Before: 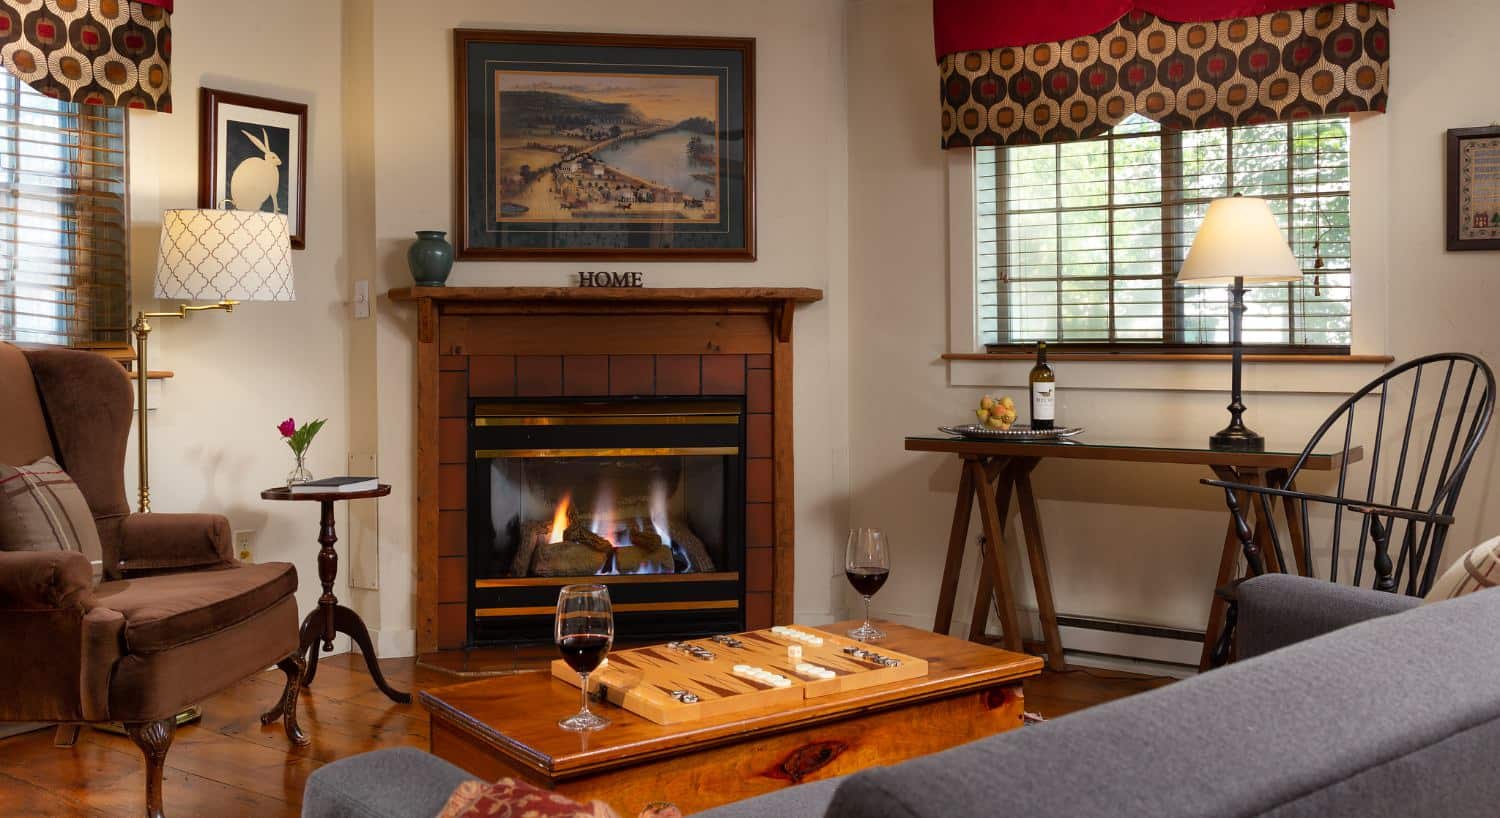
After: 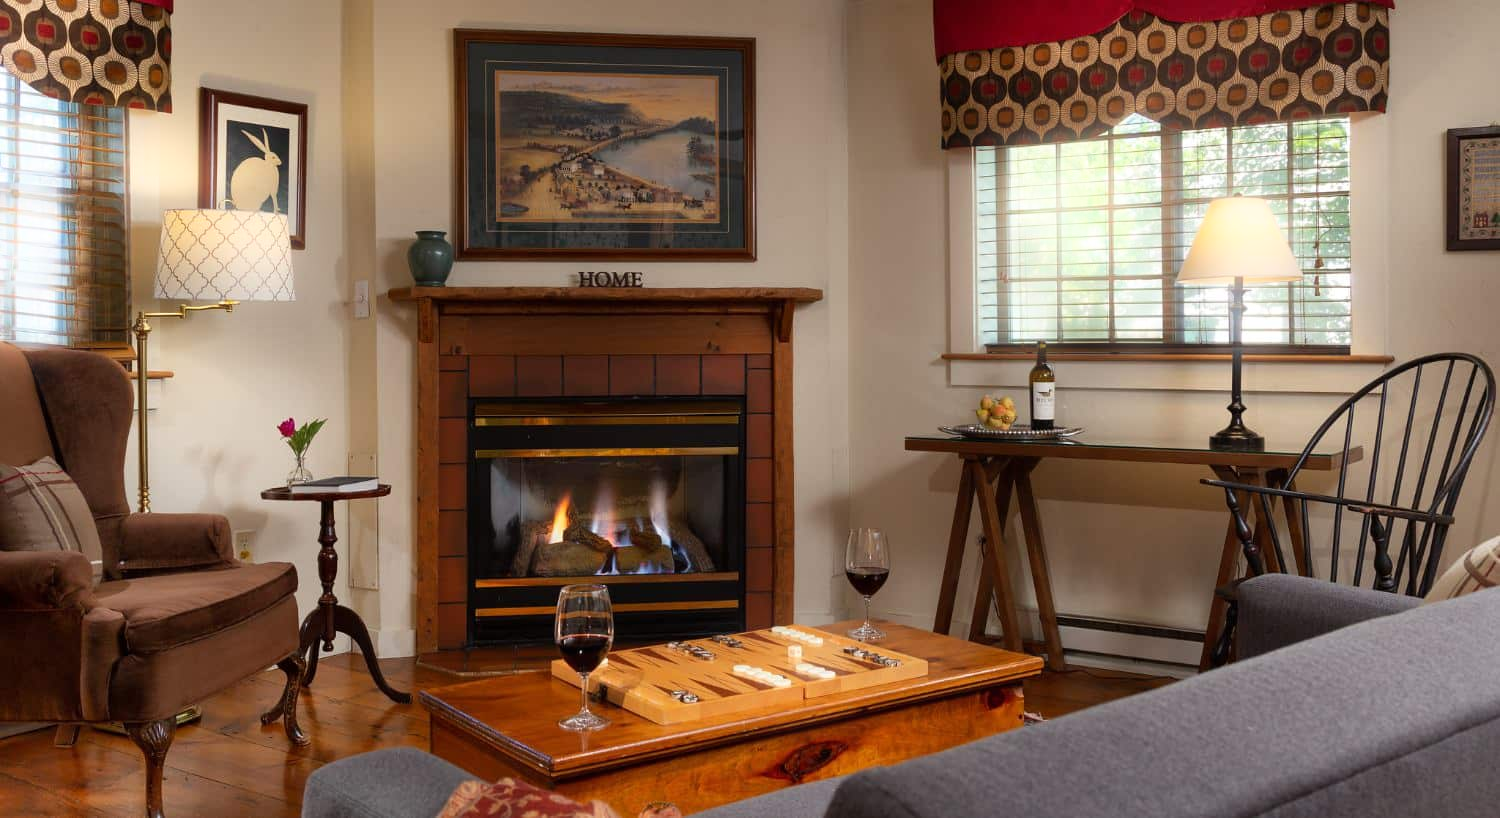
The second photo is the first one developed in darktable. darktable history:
bloom: size 5%, threshold 95%, strength 15%
